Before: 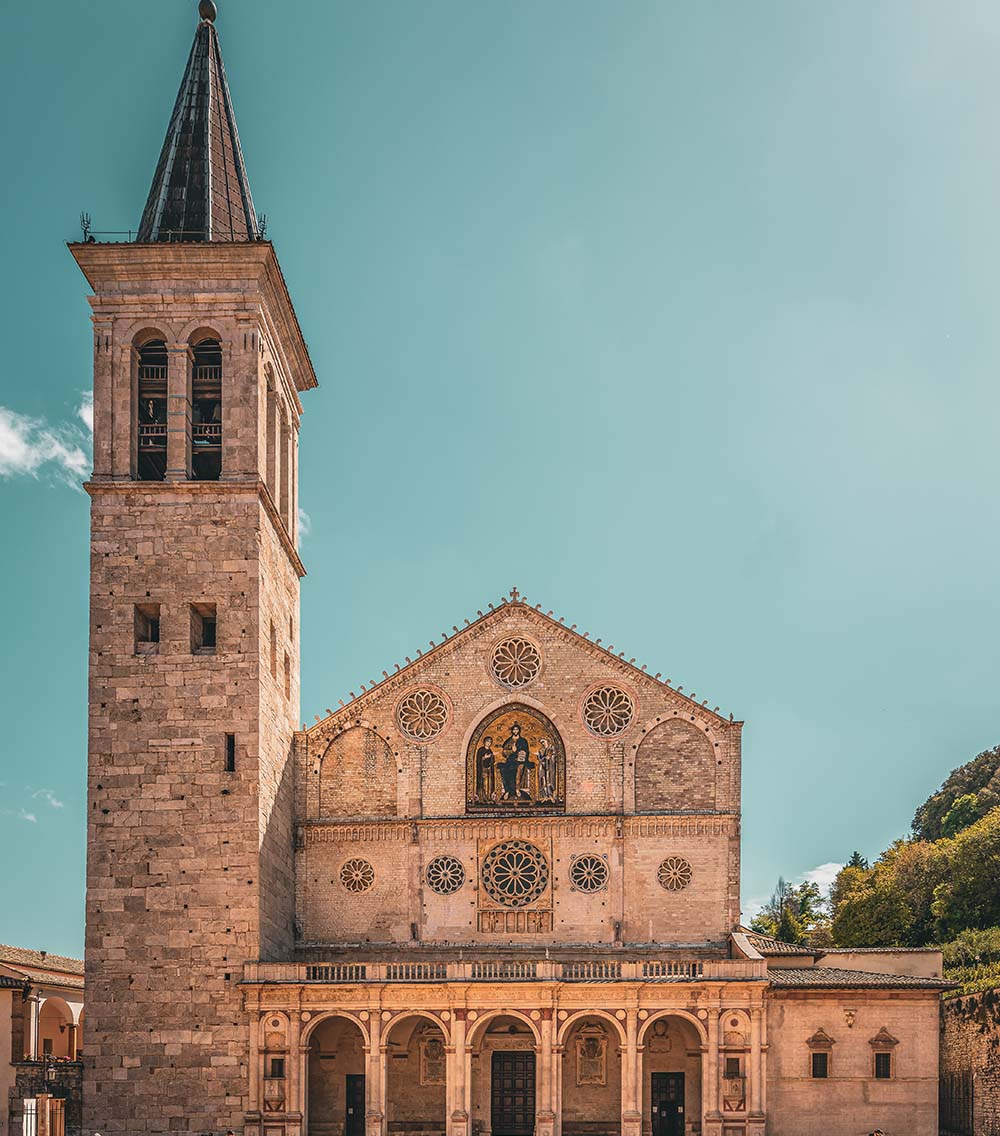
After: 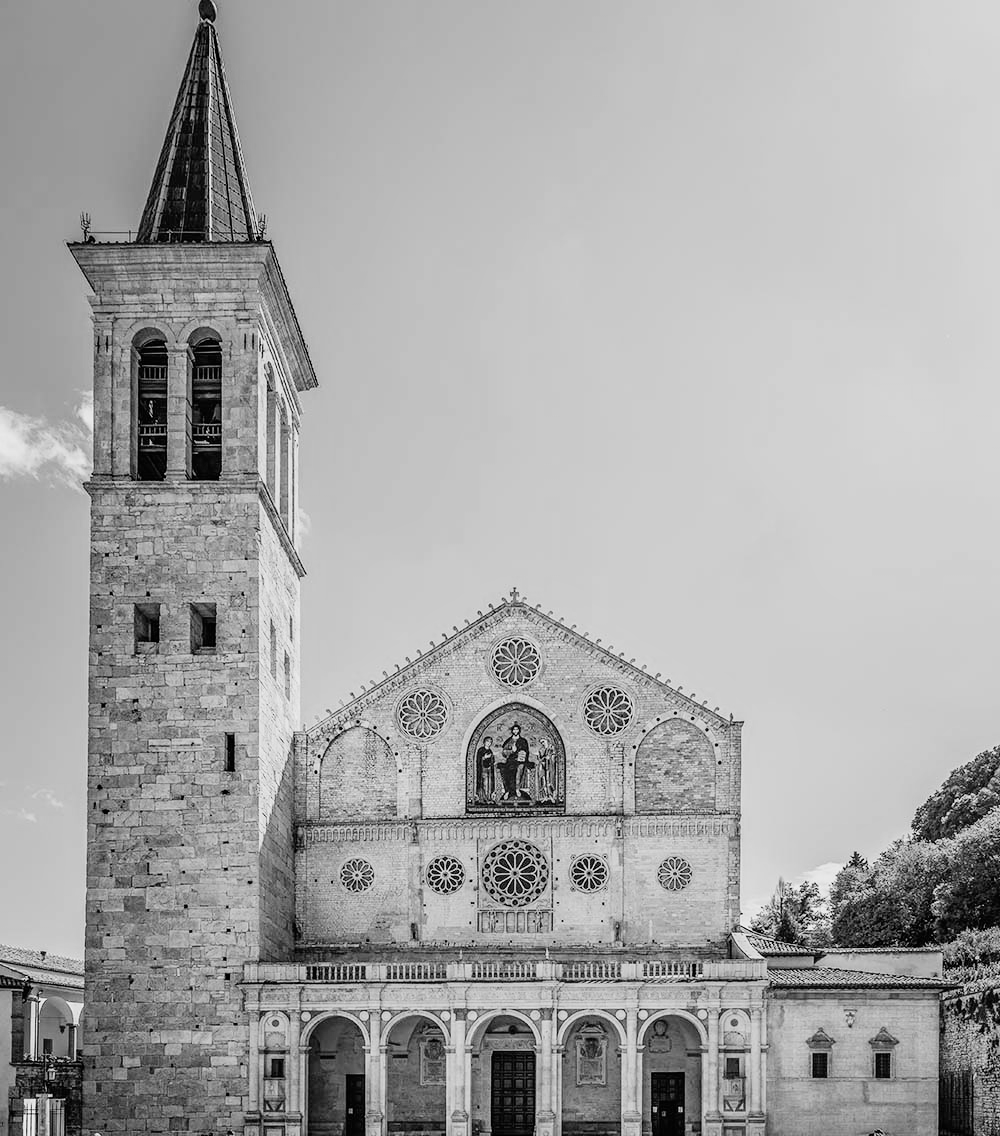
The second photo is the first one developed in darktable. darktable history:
exposure: black level correction 0, exposure 0.6 EV, compensate highlight preservation false
monochrome: a 32, b 64, size 2.3
filmic rgb: black relative exposure -5 EV, hardness 2.88, contrast 1.3
